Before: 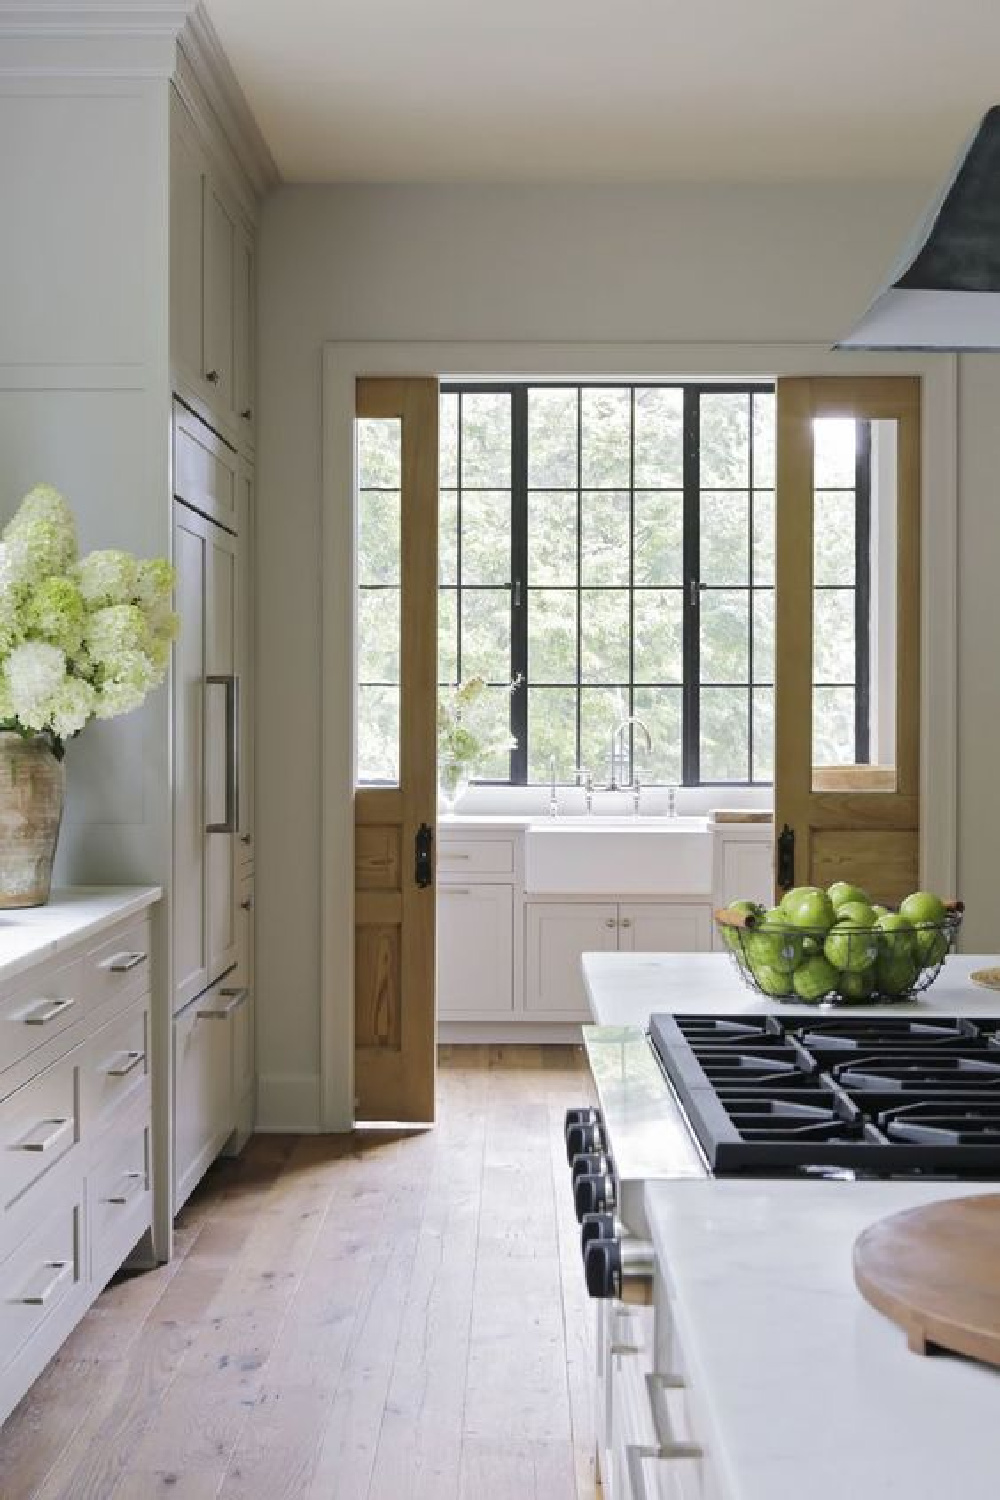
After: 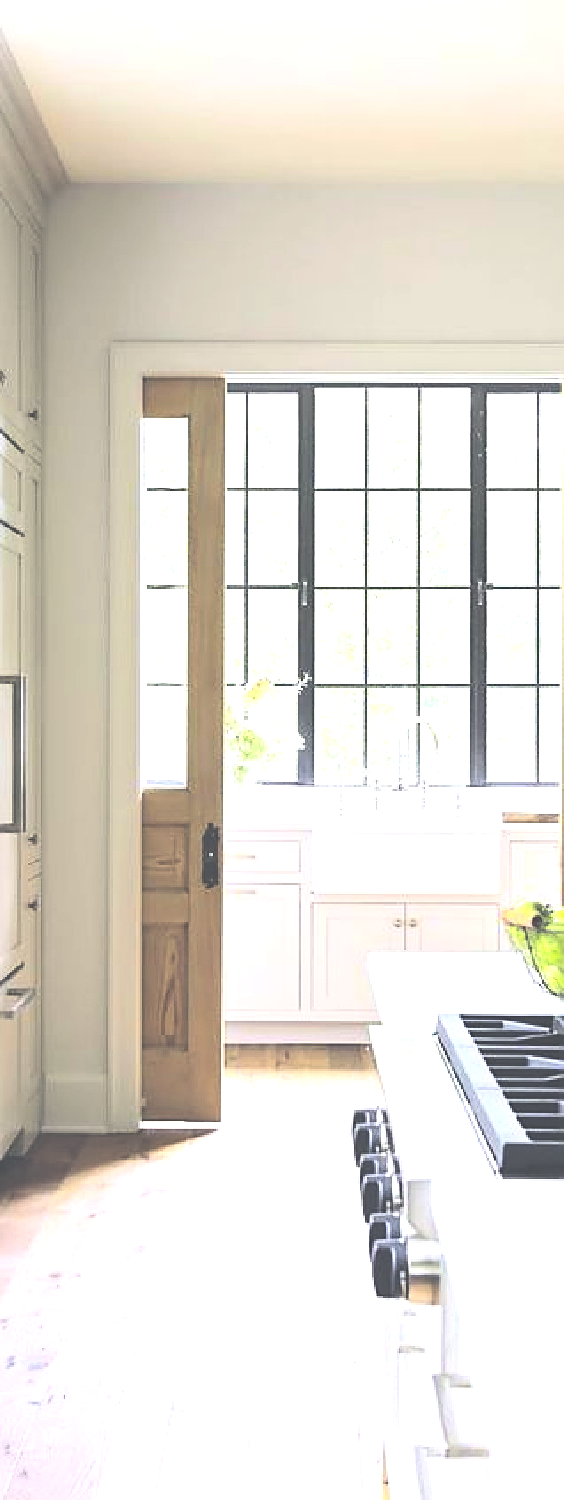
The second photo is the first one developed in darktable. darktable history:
crop: left 21.306%, right 22.293%
color balance rgb: global offset › chroma 0.137%, global offset › hue 253.48°, linear chroma grading › shadows -30.567%, linear chroma grading › global chroma 35.348%, perceptual saturation grading › global saturation 0.532%, perceptual brilliance grading › global brilliance -5.138%, perceptual brilliance grading › highlights 24.683%, perceptual brilliance grading › mid-tones 7.178%, perceptual brilliance grading › shadows -4.526%, global vibrance 20%
sharpen: on, module defaults
contrast brightness saturation: contrast 0.219
exposure: black level correction -0.071, exposure 0.502 EV, compensate exposure bias true, compensate highlight preservation false
